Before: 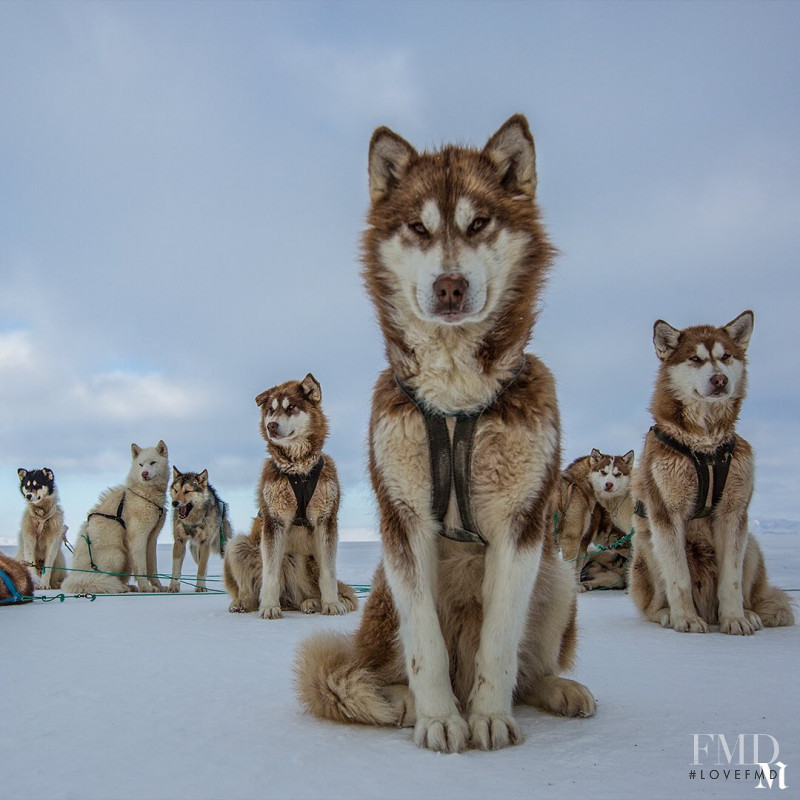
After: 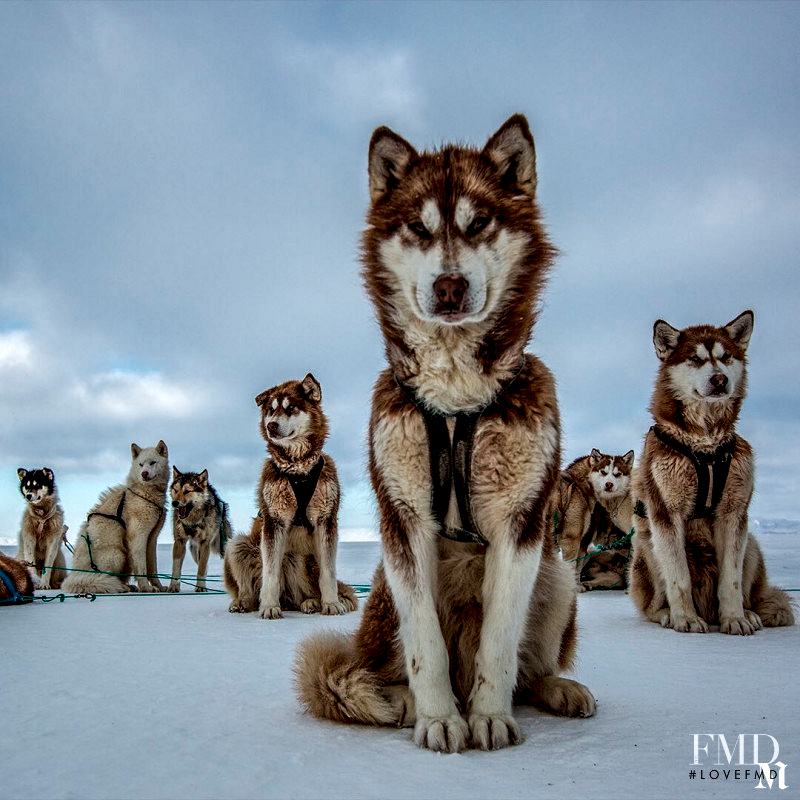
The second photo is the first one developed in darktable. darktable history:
sharpen: radius 5.325, amount 0.312, threshold 26.433
local contrast: highlights 80%, shadows 57%, detail 175%, midtone range 0.602
color reconstruction: threshold 112.74, spatial extent 487.26, range extent 12.1
shadows and highlights: radius 133.83, soften with gaussian
